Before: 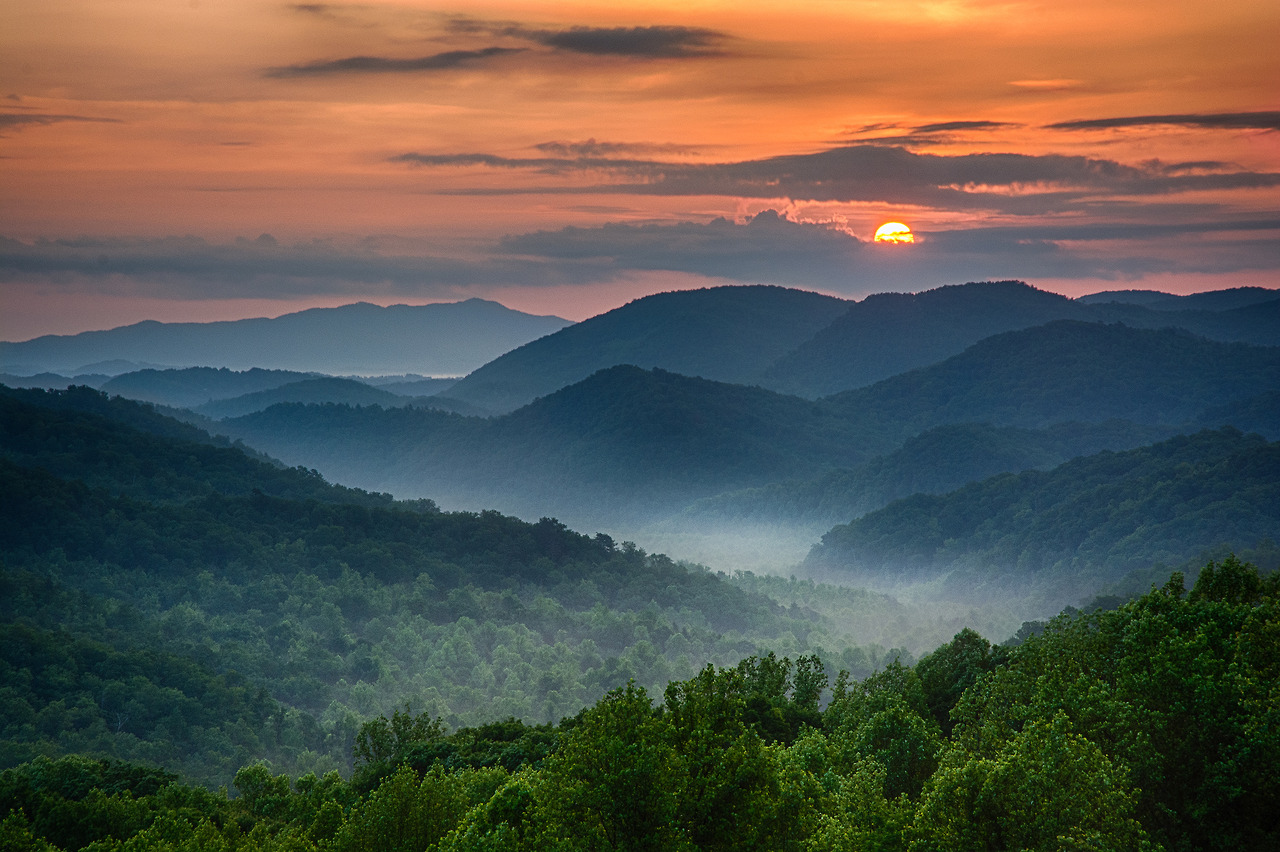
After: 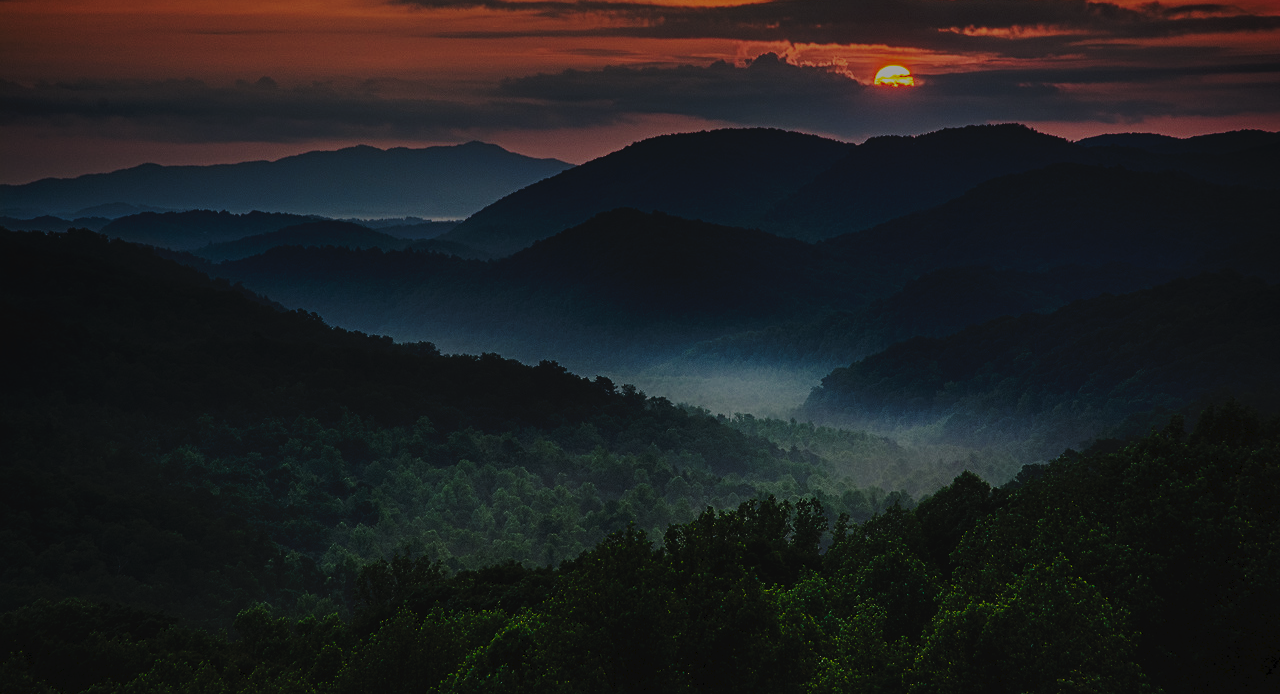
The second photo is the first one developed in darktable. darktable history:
exposure: exposure -2.002 EV, compensate highlight preservation false
rgb levels: preserve colors max RGB
crop and rotate: top 18.507%
levels: levels [0.026, 0.507, 0.987]
tone curve: curves: ch0 [(0, 0) (0.003, 0.057) (0.011, 0.061) (0.025, 0.065) (0.044, 0.075) (0.069, 0.082) (0.1, 0.09) (0.136, 0.102) (0.177, 0.145) (0.224, 0.195) (0.277, 0.27) (0.335, 0.374) (0.399, 0.486) (0.468, 0.578) (0.543, 0.652) (0.623, 0.717) (0.709, 0.778) (0.801, 0.837) (0.898, 0.909) (1, 1)], preserve colors none
